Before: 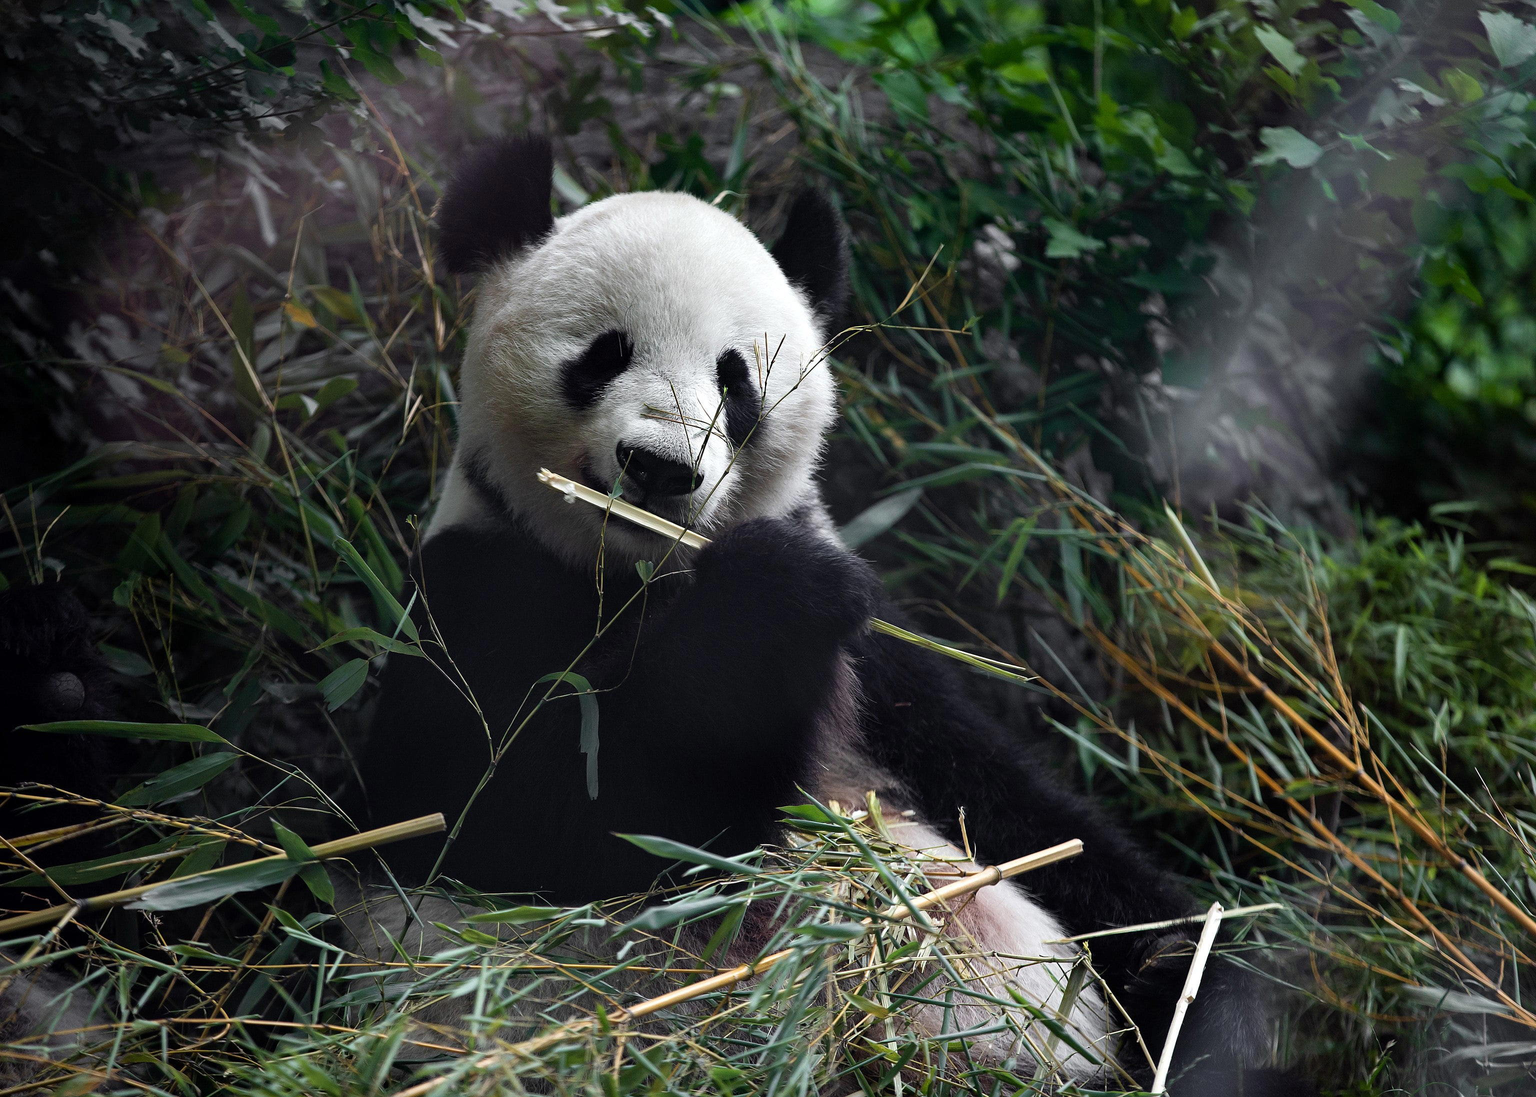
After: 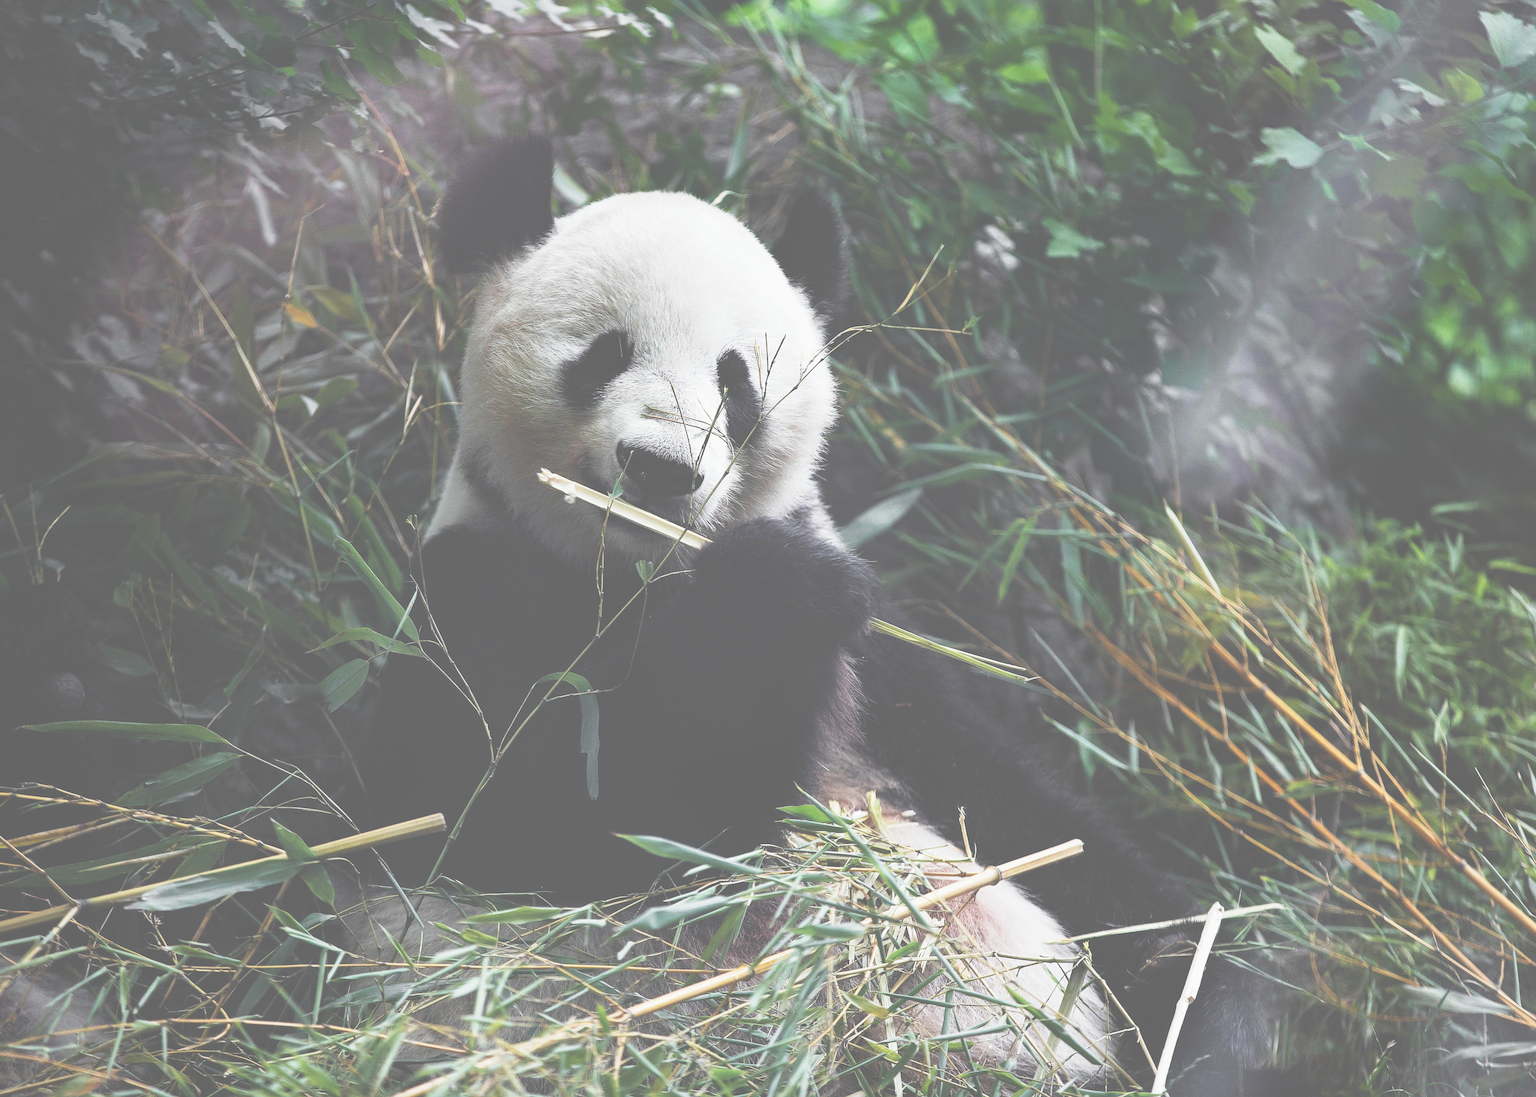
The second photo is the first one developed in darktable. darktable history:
base curve: curves: ch0 [(0, 0) (0.088, 0.125) (0.176, 0.251) (0.354, 0.501) (0.613, 0.749) (1, 0.877)], preserve colors none
exposure: black level correction -0.071, exposure 0.5 EV, compensate highlight preservation false
